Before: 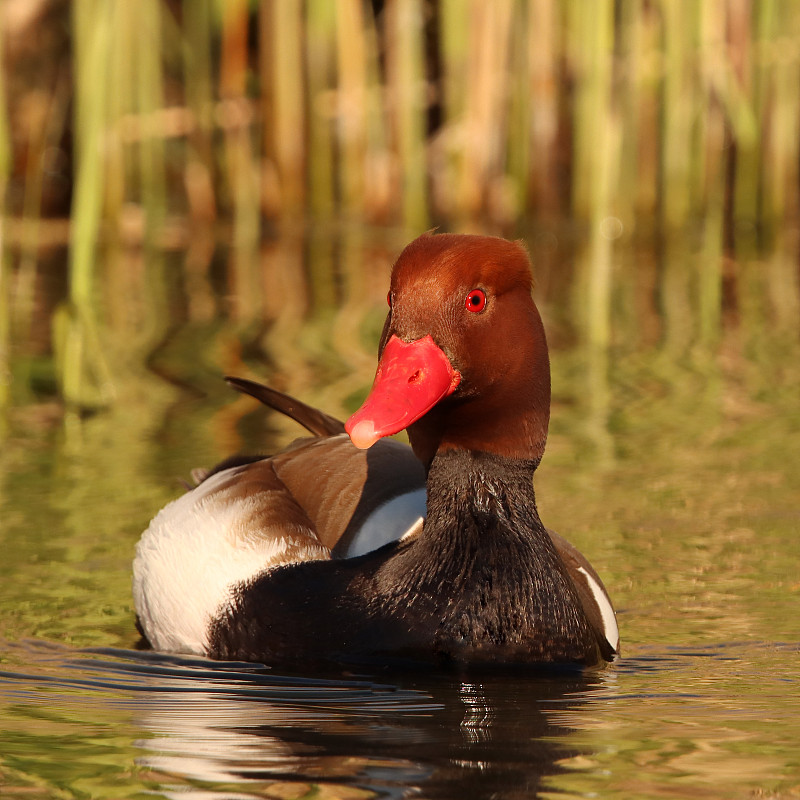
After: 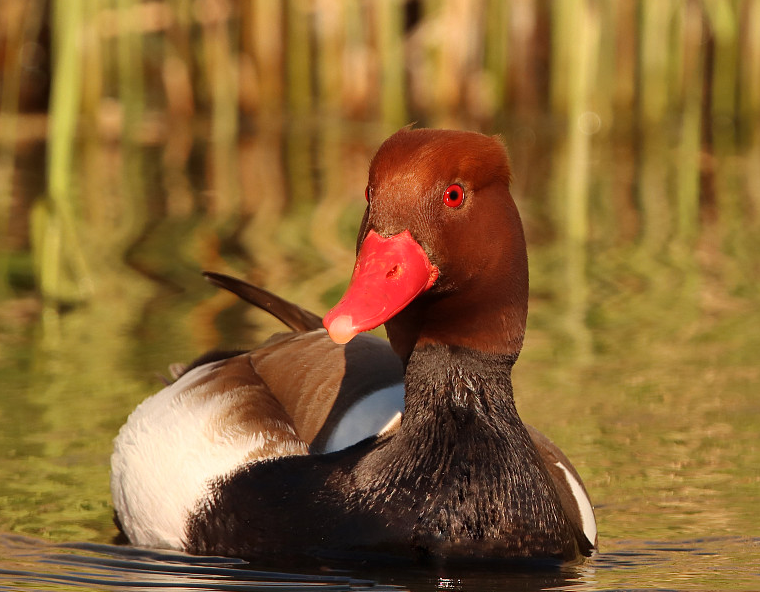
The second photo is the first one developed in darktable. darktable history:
crop and rotate: left 2.991%, top 13.302%, right 1.981%, bottom 12.636%
shadows and highlights: shadows 49, highlights -41, soften with gaussian
color correction: highlights a* 0.003, highlights b* -0.283
